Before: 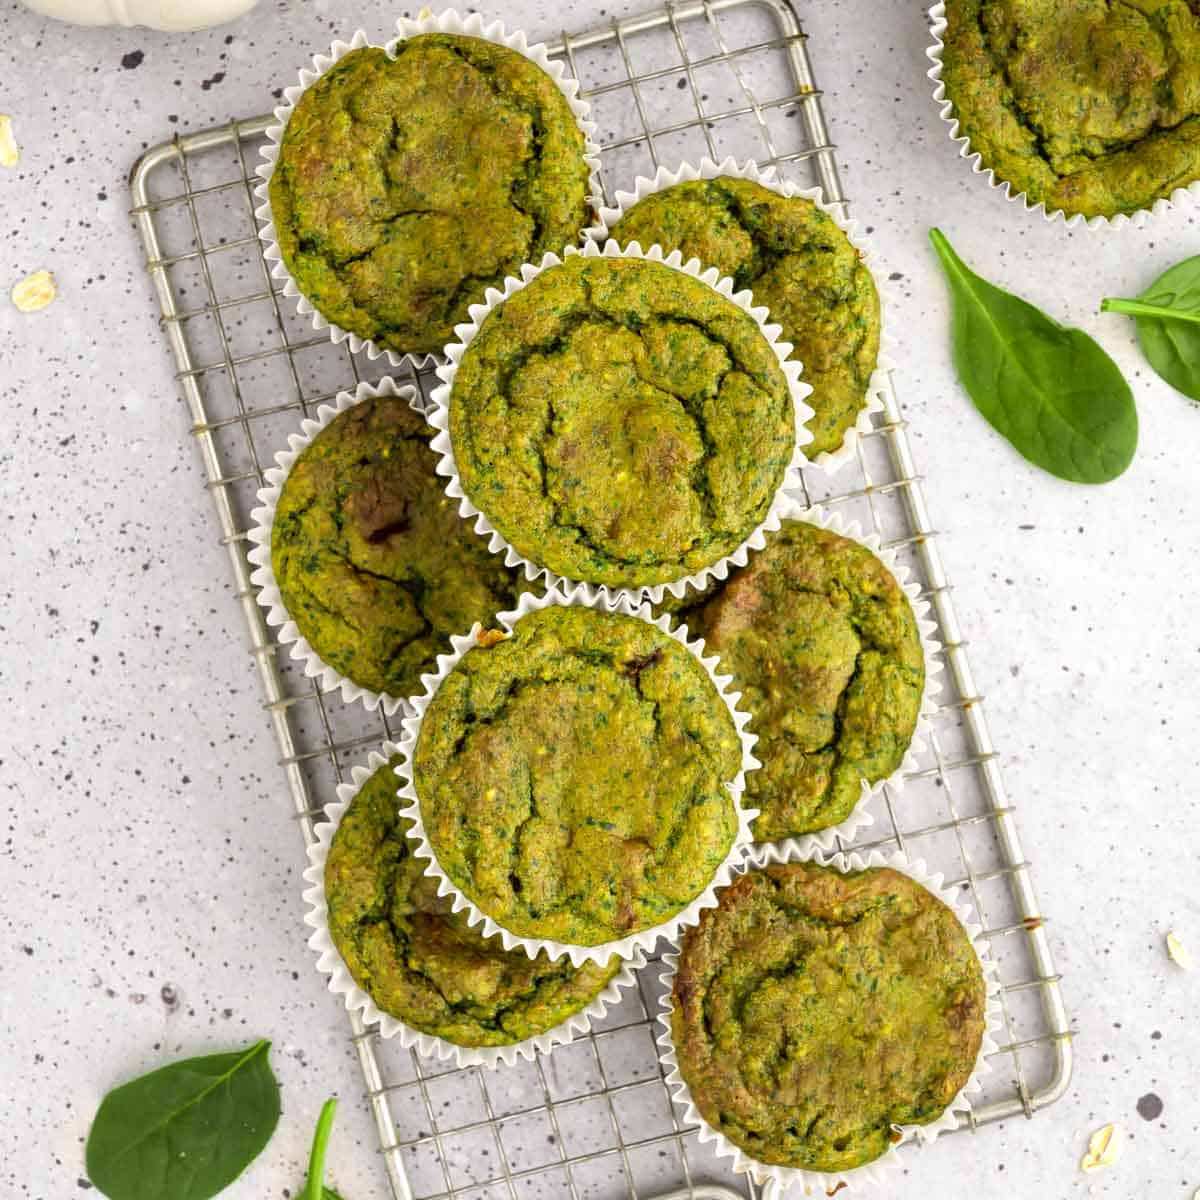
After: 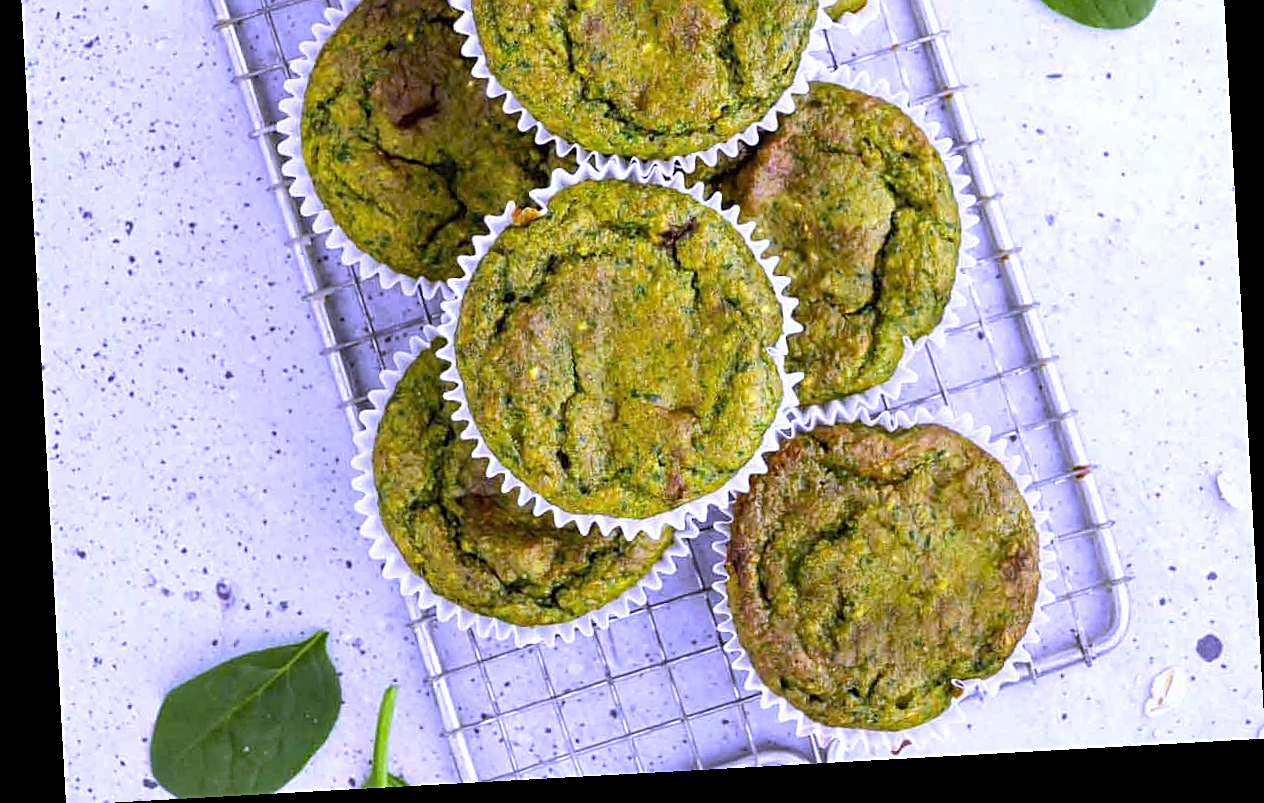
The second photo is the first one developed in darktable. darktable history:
crop and rotate: top 36.435%
white balance: red 0.98, blue 1.61
sharpen: on, module defaults
rotate and perspective: rotation -3.18°, automatic cropping off
